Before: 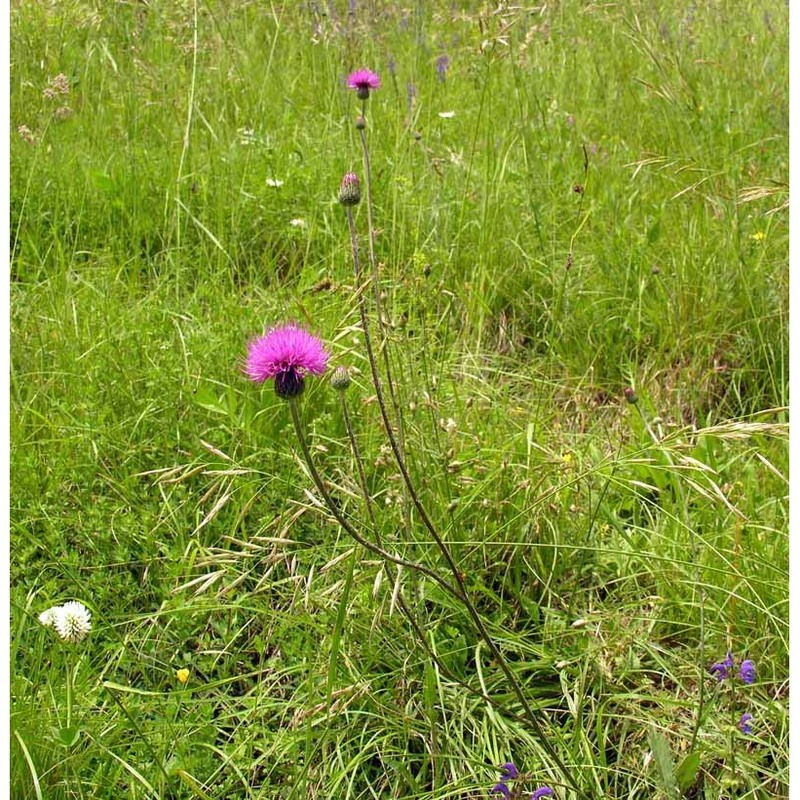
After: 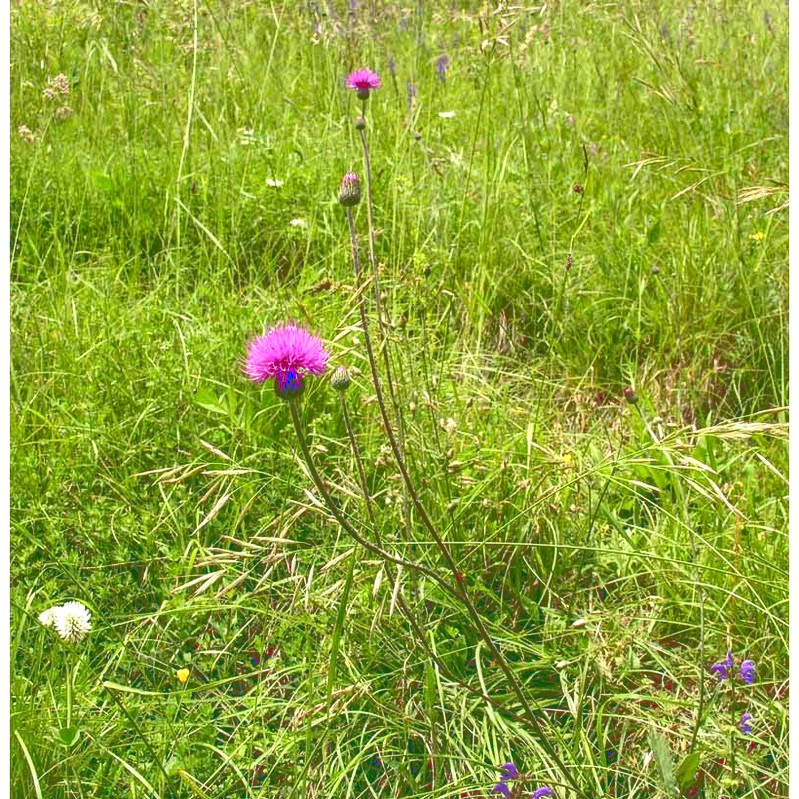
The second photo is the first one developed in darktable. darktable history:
local contrast: on, module defaults
crop: left 0.041%
tone curve: curves: ch0 [(0, 0) (0.003, 0.319) (0.011, 0.319) (0.025, 0.323) (0.044, 0.323) (0.069, 0.327) (0.1, 0.33) (0.136, 0.338) (0.177, 0.348) (0.224, 0.361) (0.277, 0.374) (0.335, 0.398) (0.399, 0.444) (0.468, 0.516) (0.543, 0.595) (0.623, 0.694) (0.709, 0.793) (0.801, 0.883) (0.898, 0.942) (1, 1)], color space Lab, linked channels, preserve colors none
